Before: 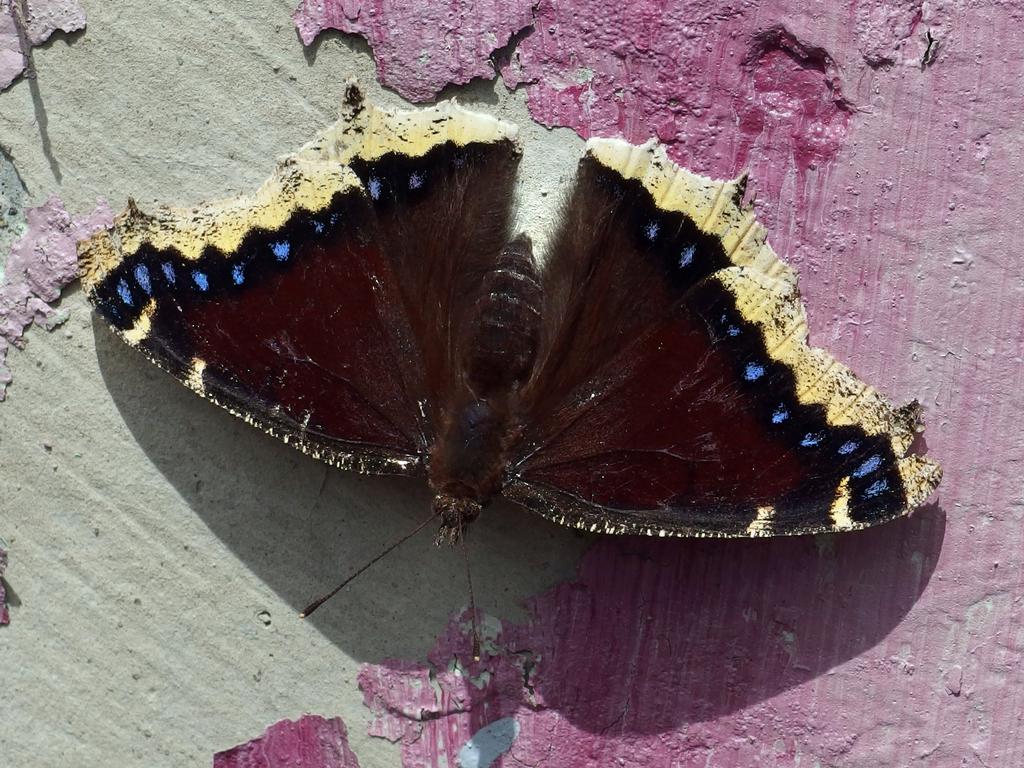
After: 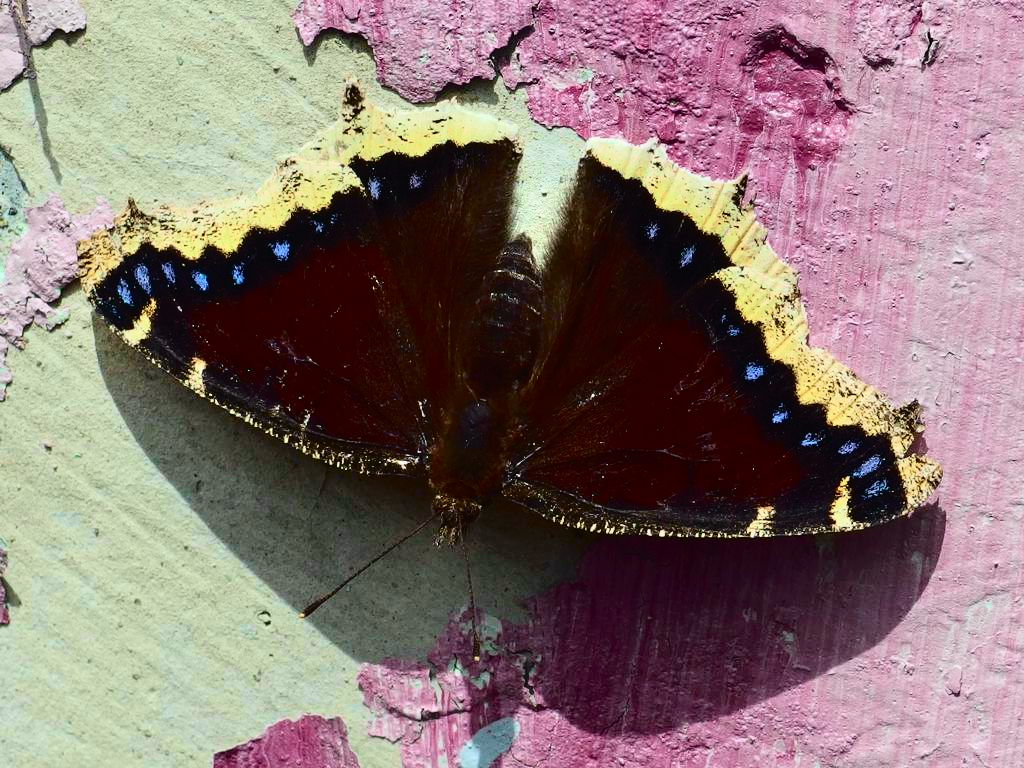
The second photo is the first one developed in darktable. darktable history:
tone curve: curves: ch0 [(0, 0.014) (0.17, 0.099) (0.392, 0.438) (0.725, 0.828) (0.872, 0.918) (1, 0.981)]; ch1 [(0, 0) (0.402, 0.36) (0.488, 0.466) (0.5, 0.499) (0.515, 0.515) (0.574, 0.595) (0.619, 0.65) (0.701, 0.725) (1, 1)]; ch2 [(0, 0) (0.432, 0.422) (0.486, 0.49) (0.503, 0.503) (0.523, 0.554) (0.562, 0.606) (0.644, 0.694) (0.717, 0.753) (1, 0.991)], color space Lab, independent channels, preserve colors none
